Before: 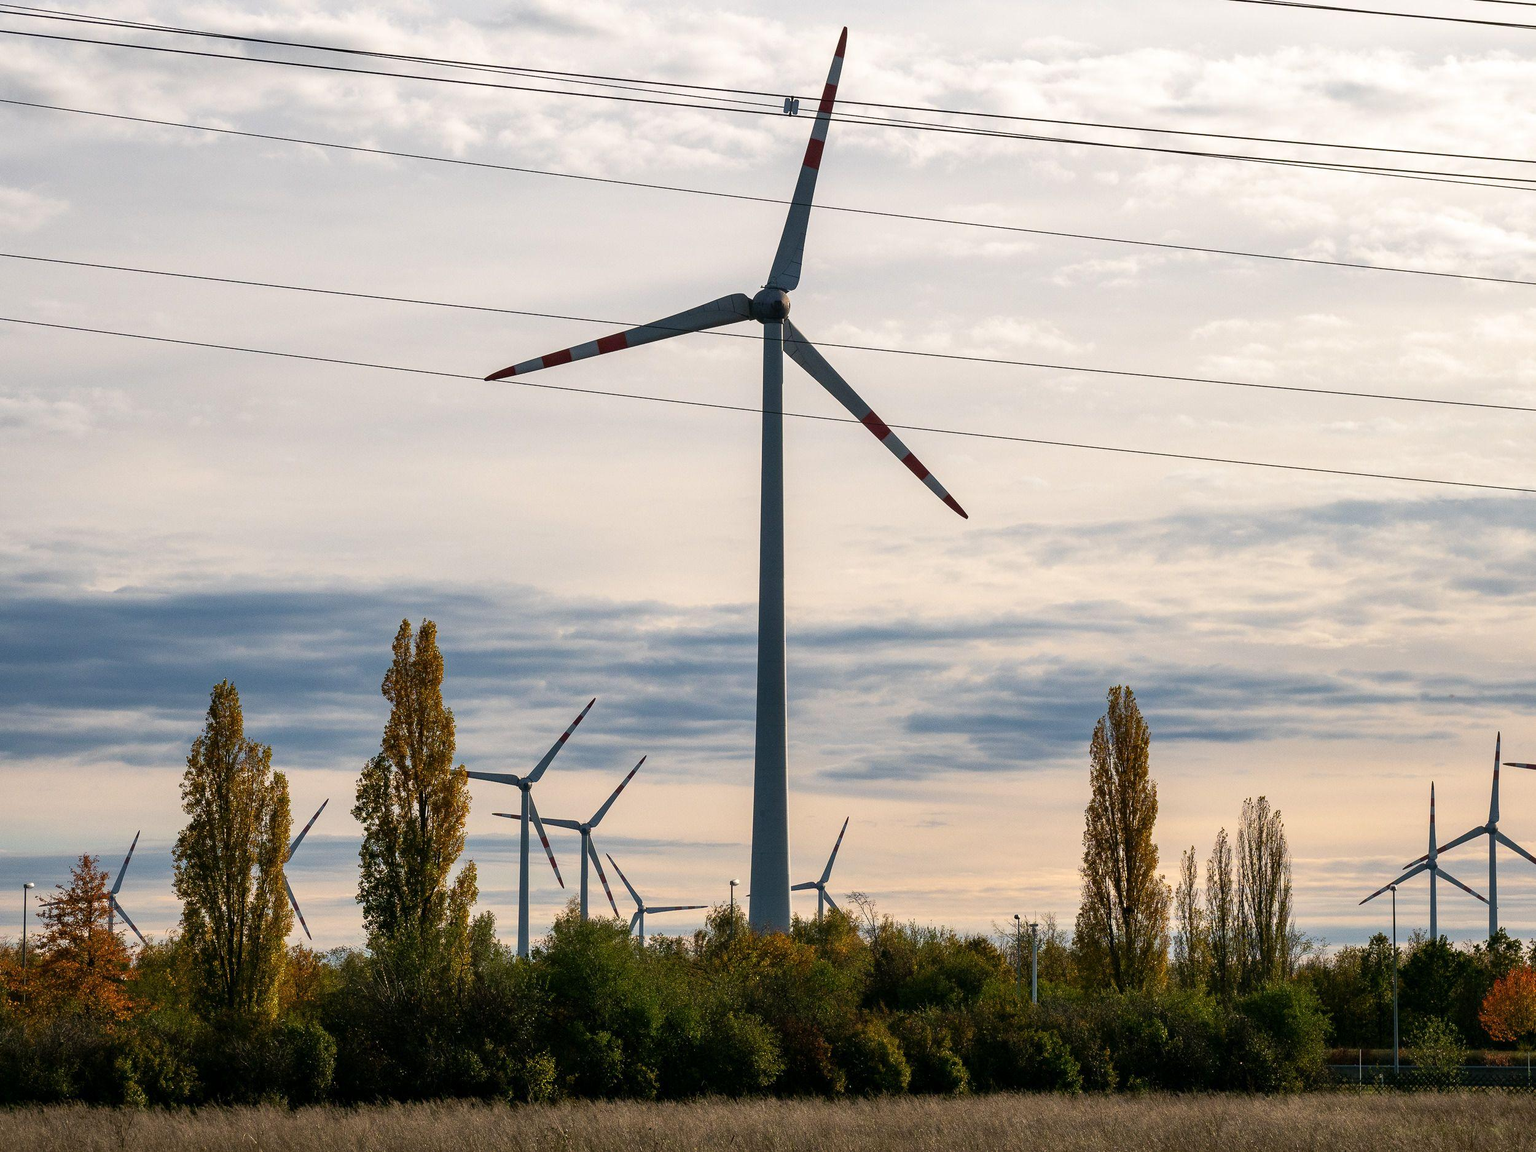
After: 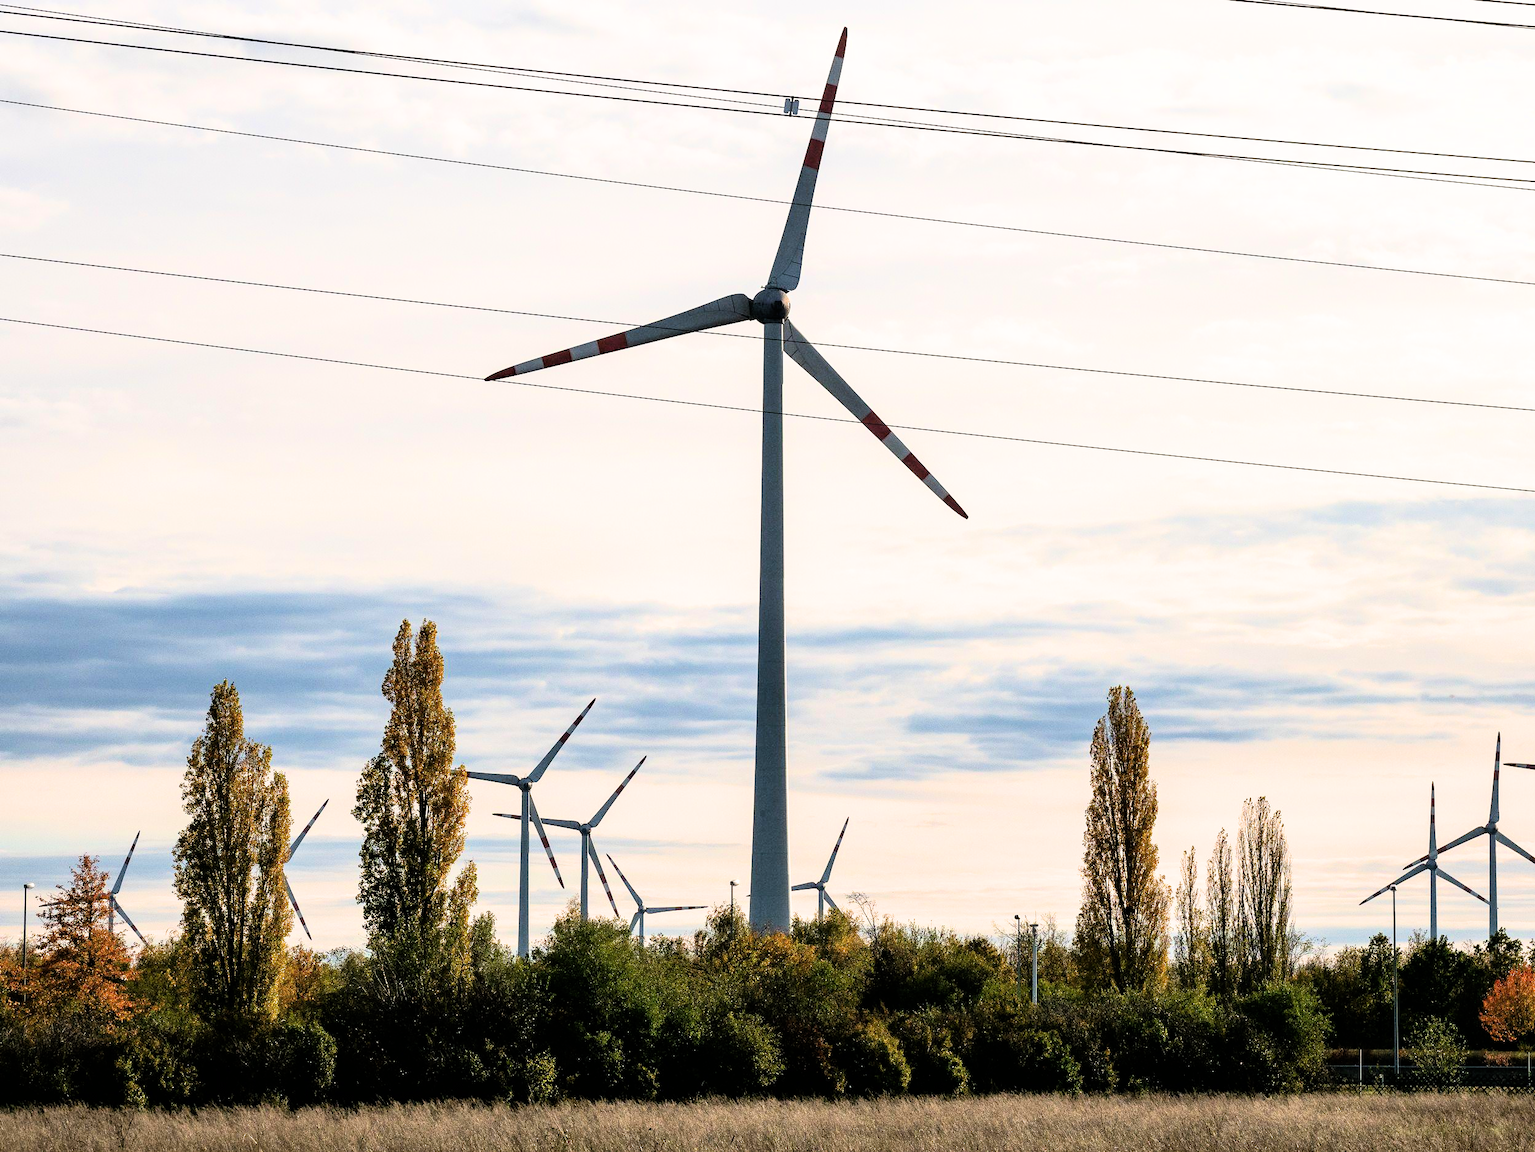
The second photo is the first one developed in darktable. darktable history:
filmic rgb: hardness 4.17, contrast 1.364, color science v6 (2022)
exposure: black level correction 0, exposure 1.1 EV, compensate exposure bias true, compensate highlight preservation false
